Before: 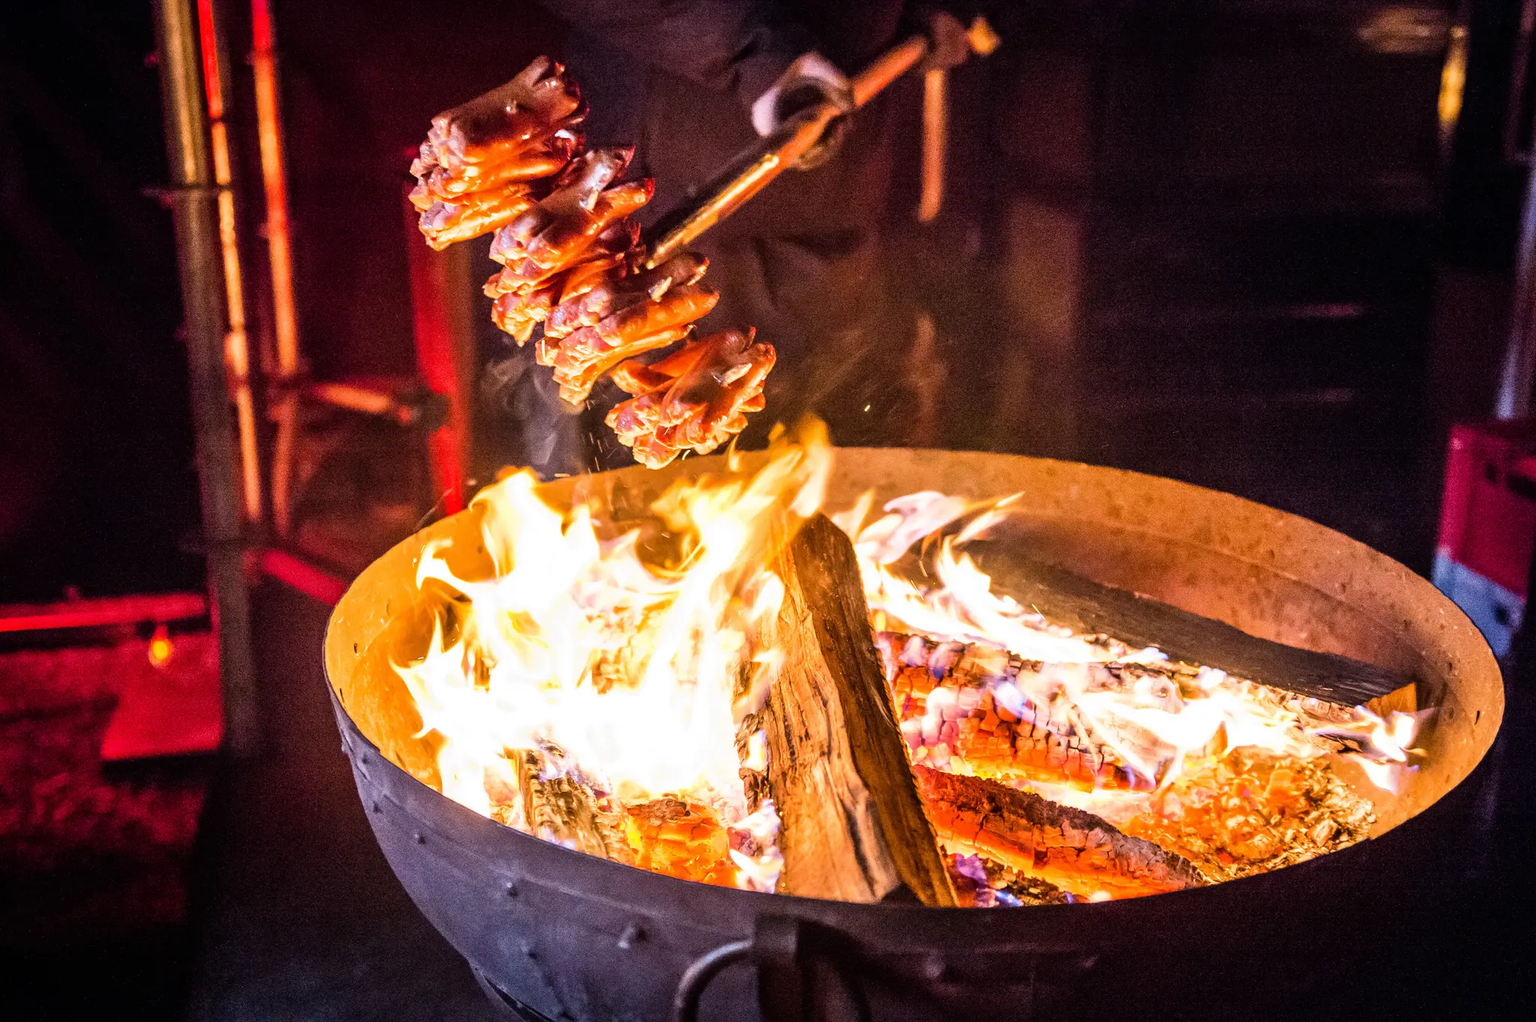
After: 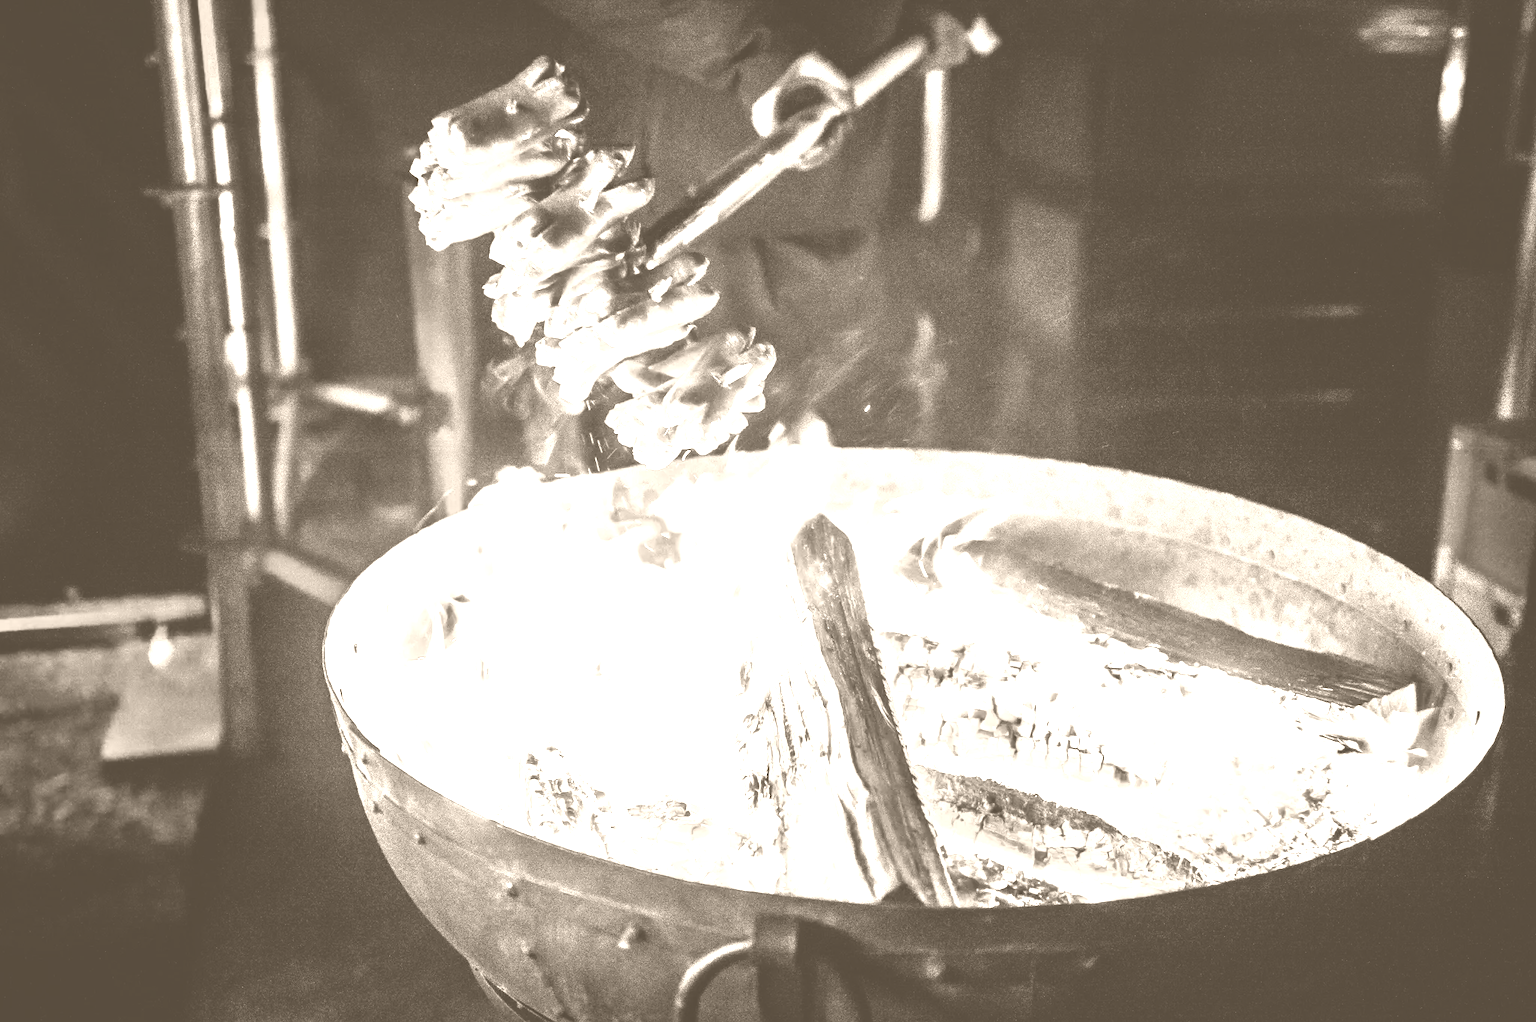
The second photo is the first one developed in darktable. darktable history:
tone curve: curves: ch0 [(0, 0.013) (0.054, 0.018) (0.205, 0.191) (0.289, 0.292) (0.39, 0.424) (0.493, 0.551) (0.647, 0.752) (0.796, 0.887) (1, 0.998)]; ch1 [(0, 0) (0.371, 0.339) (0.477, 0.452) (0.494, 0.495) (0.501, 0.501) (0.51, 0.516) (0.54, 0.557) (0.572, 0.605) (0.66, 0.701) (0.783, 0.804) (1, 1)]; ch2 [(0, 0) (0.32, 0.281) (0.403, 0.399) (0.441, 0.428) (0.47, 0.469) (0.498, 0.496) (0.524, 0.543) (0.551, 0.579) (0.633, 0.665) (0.7, 0.711) (1, 1)], color space Lab, independent channels, preserve colors none
color balance rgb: perceptual saturation grading › global saturation 25%, perceptual brilliance grading › mid-tones 10%, perceptual brilliance grading › shadows 15%, global vibrance 20%
color balance: lift [1.016, 0.983, 1, 1.017], gamma [0.958, 1, 1, 1], gain [0.981, 1.007, 0.993, 1.002], input saturation 118.26%, contrast 13.43%, contrast fulcrum 21.62%, output saturation 82.76%
colorize: hue 34.49°, saturation 35.33%, source mix 100%, version 1
white balance: emerald 1
